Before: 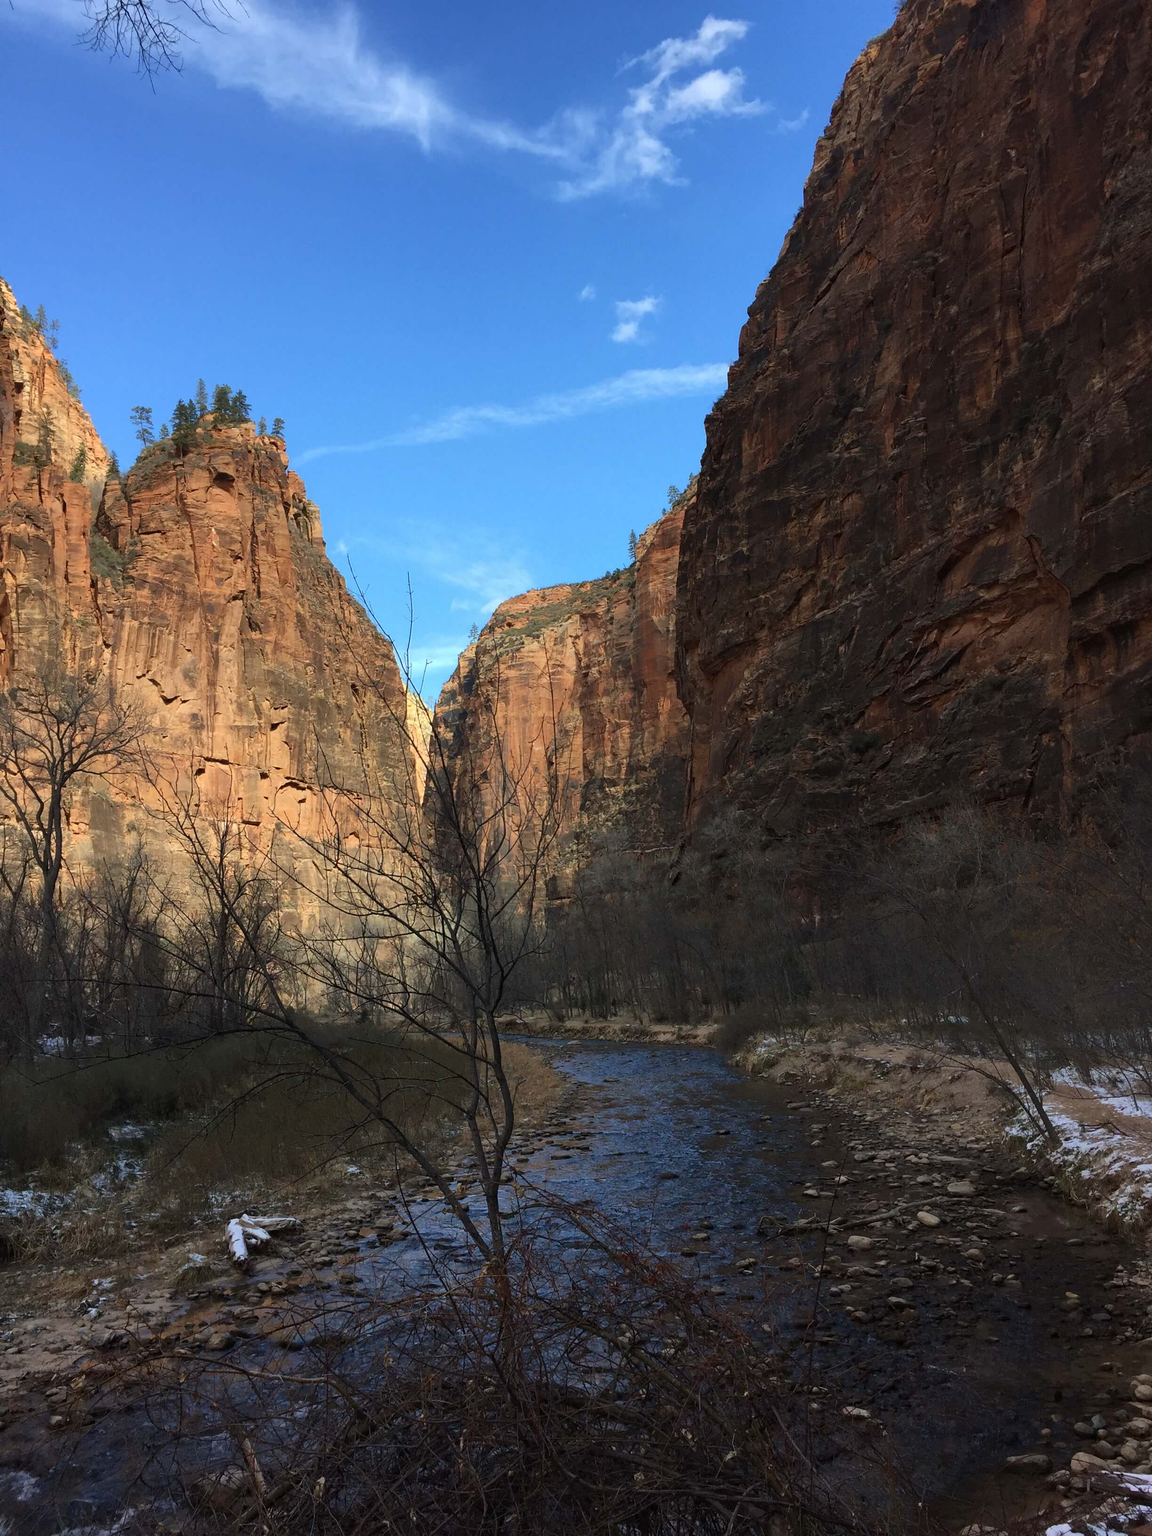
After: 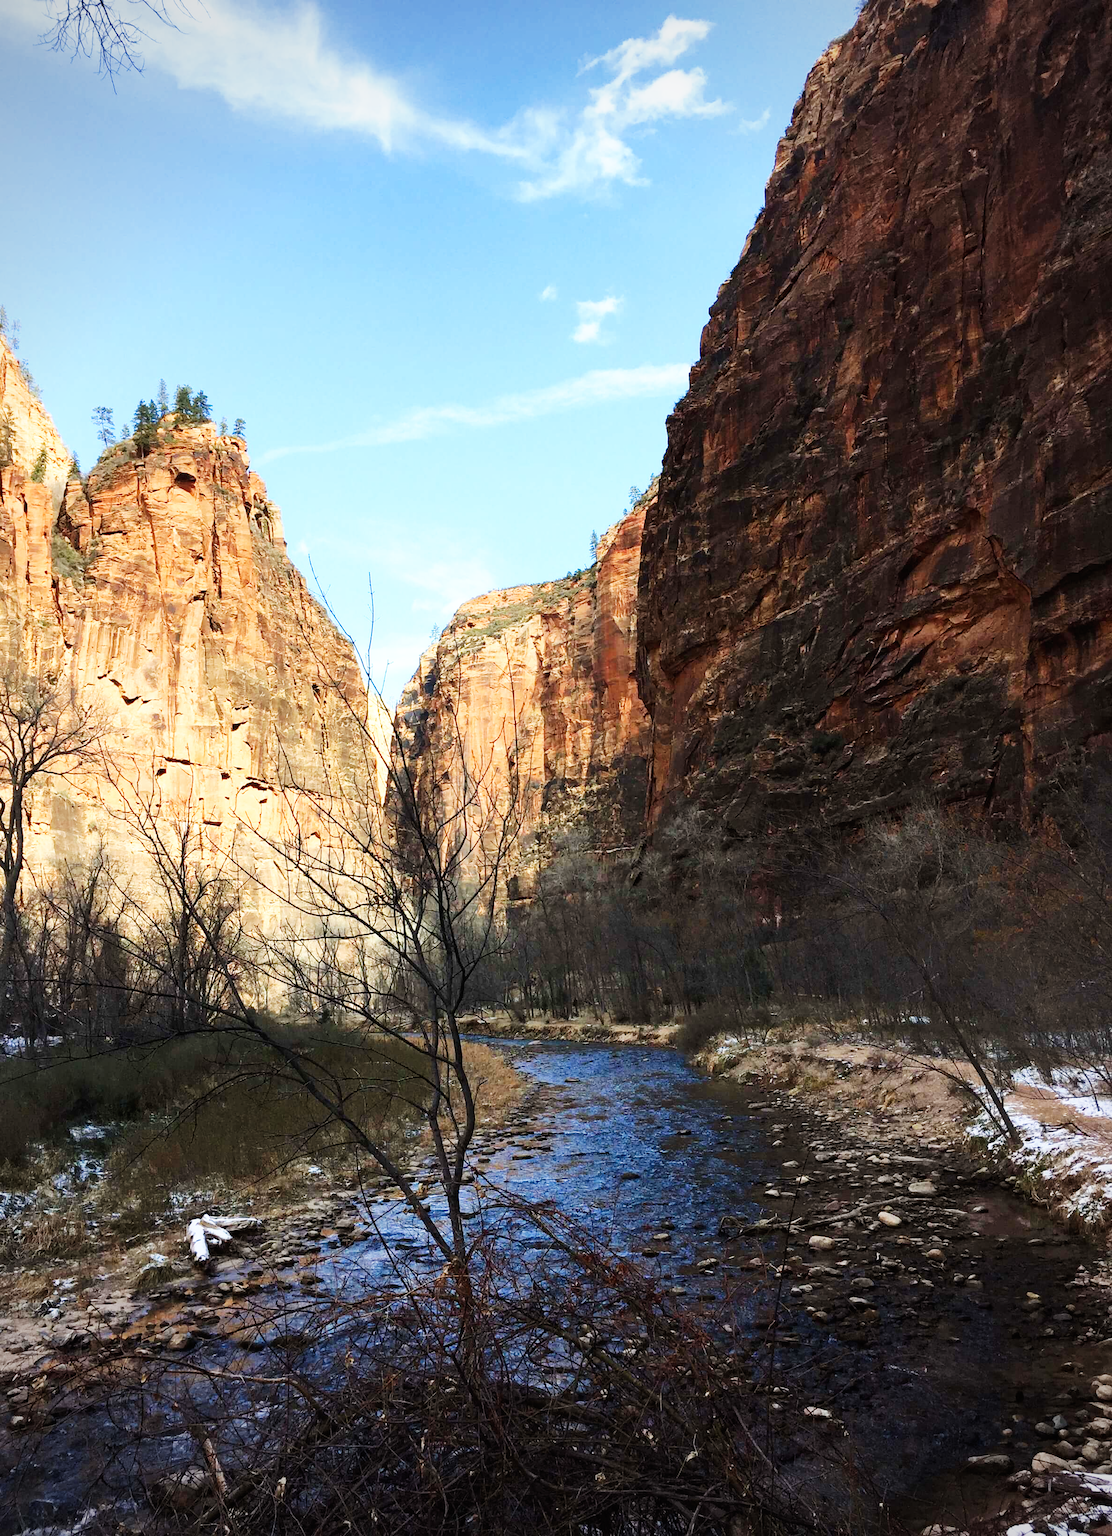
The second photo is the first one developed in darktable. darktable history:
exposure: exposure 0.201 EV, compensate highlight preservation false
crop and rotate: left 3.416%
vignetting: fall-off radius 60.9%
base curve: curves: ch0 [(0, 0) (0.007, 0.004) (0.027, 0.03) (0.046, 0.07) (0.207, 0.54) (0.442, 0.872) (0.673, 0.972) (1, 1)], preserve colors none
